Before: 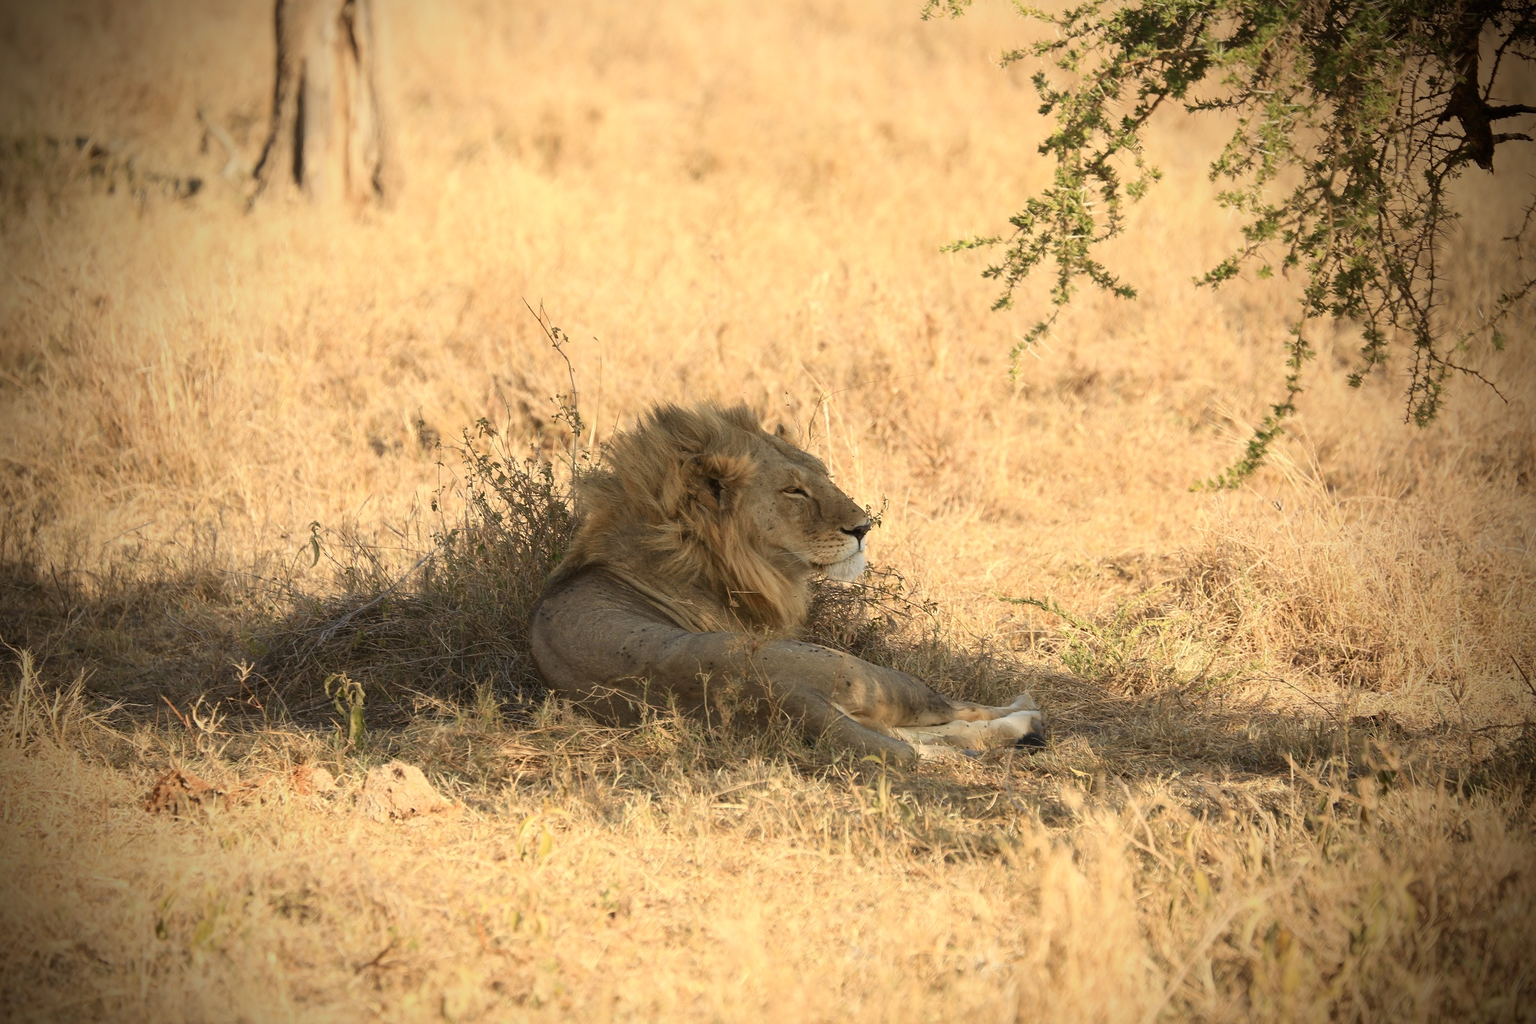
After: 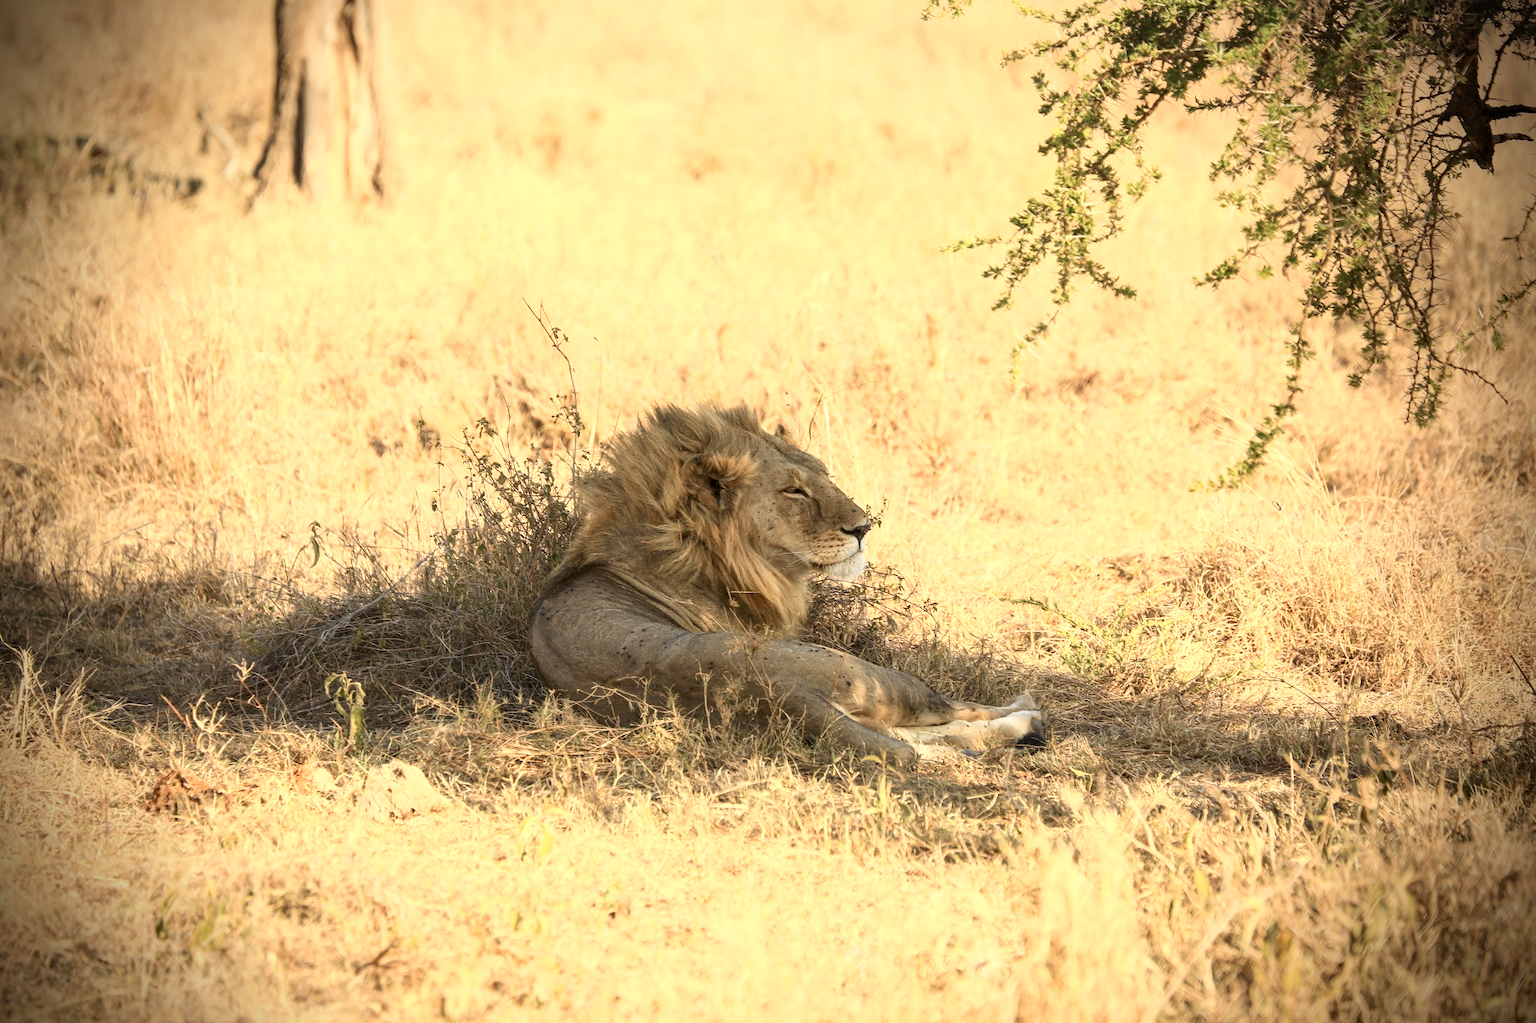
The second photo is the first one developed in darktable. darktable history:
local contrast: detail 130%
white balance: emerald 1
base curve: curves: ch0 [(0, 0) (0.557, 0.834) (1, 1)]
